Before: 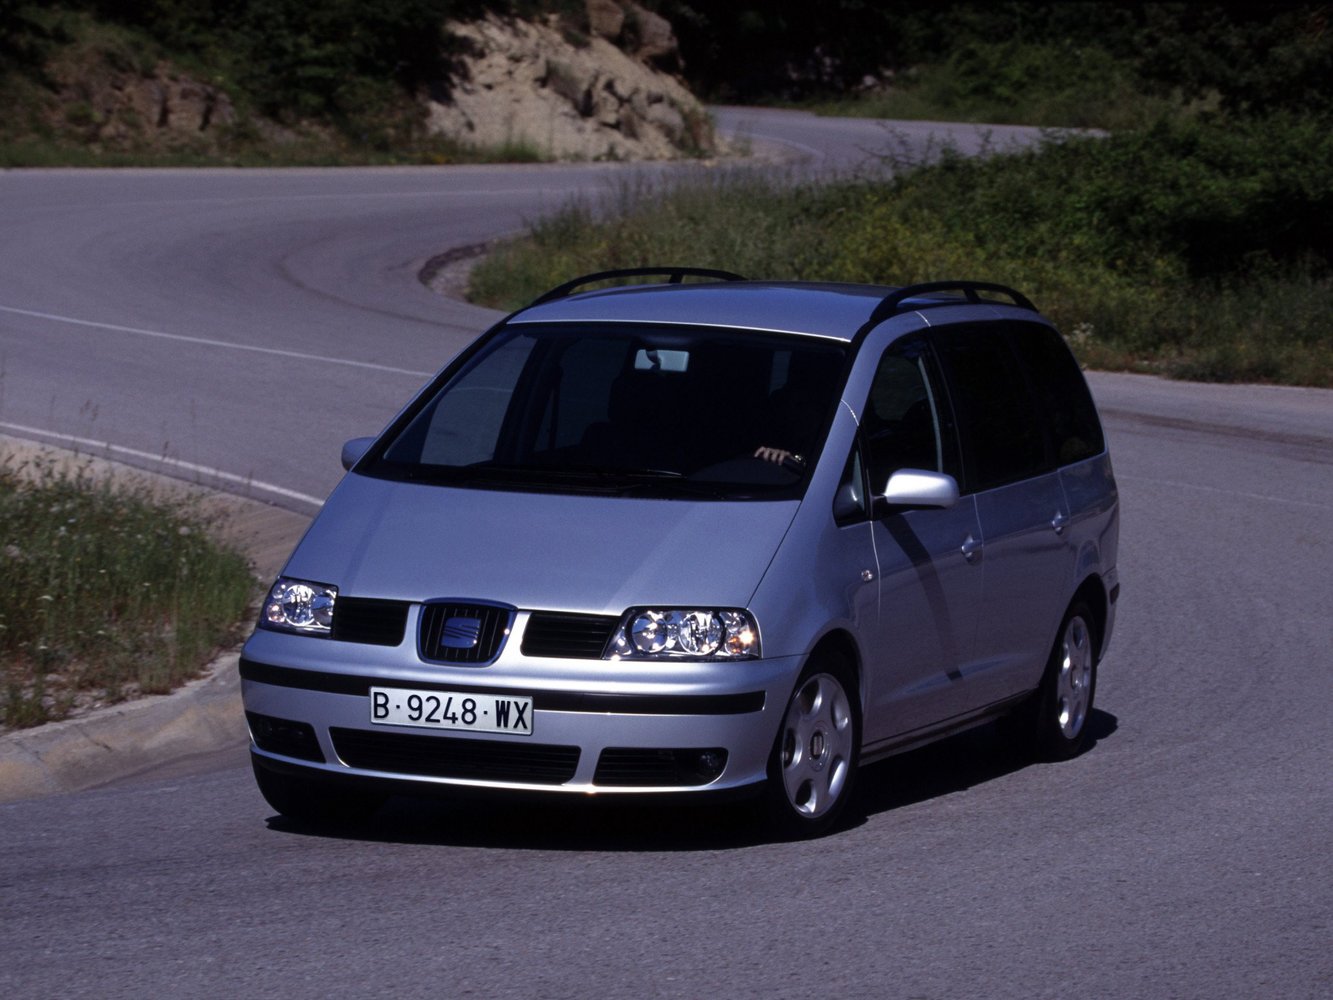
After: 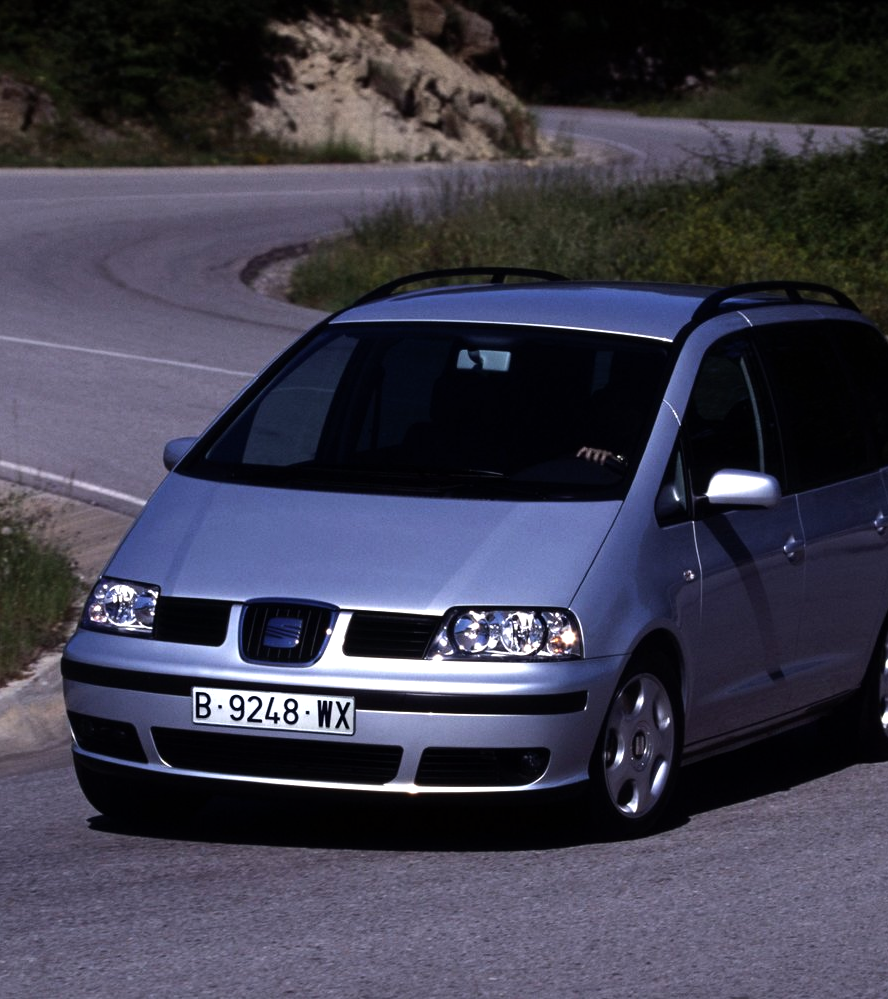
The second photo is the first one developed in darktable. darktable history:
crop and rotate: left 13.409%, right 19.924%
tone equalizer: -8 EV -0.75 EV, -7 EV -0.7 EV, -6 EV -0.6 EV, -5 EV -0.4 EV, -3 EV 0.4 EV, -2 EV 0.6 EV, -1 EV 0.7 EV, +0 EV 0.75 EV, edges refinement/feathering 500, mask exposure compensation -1.57 EV, preserve details no
